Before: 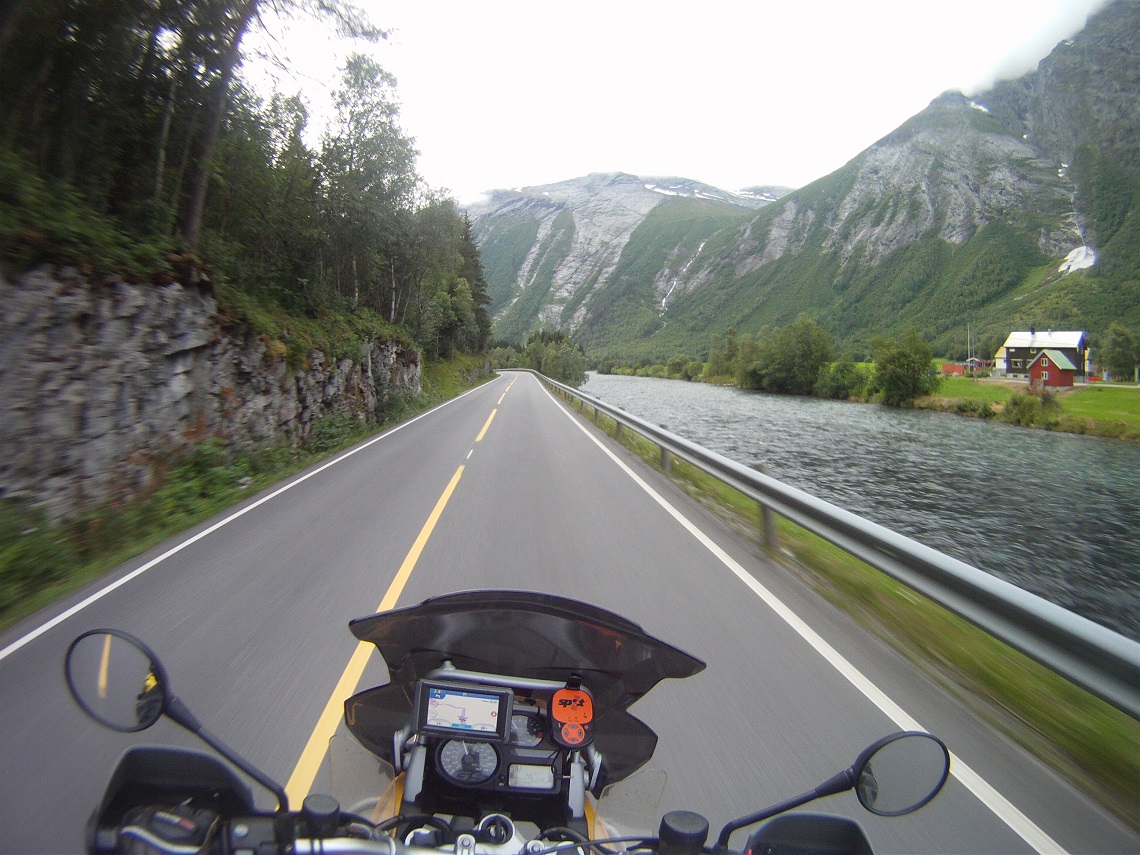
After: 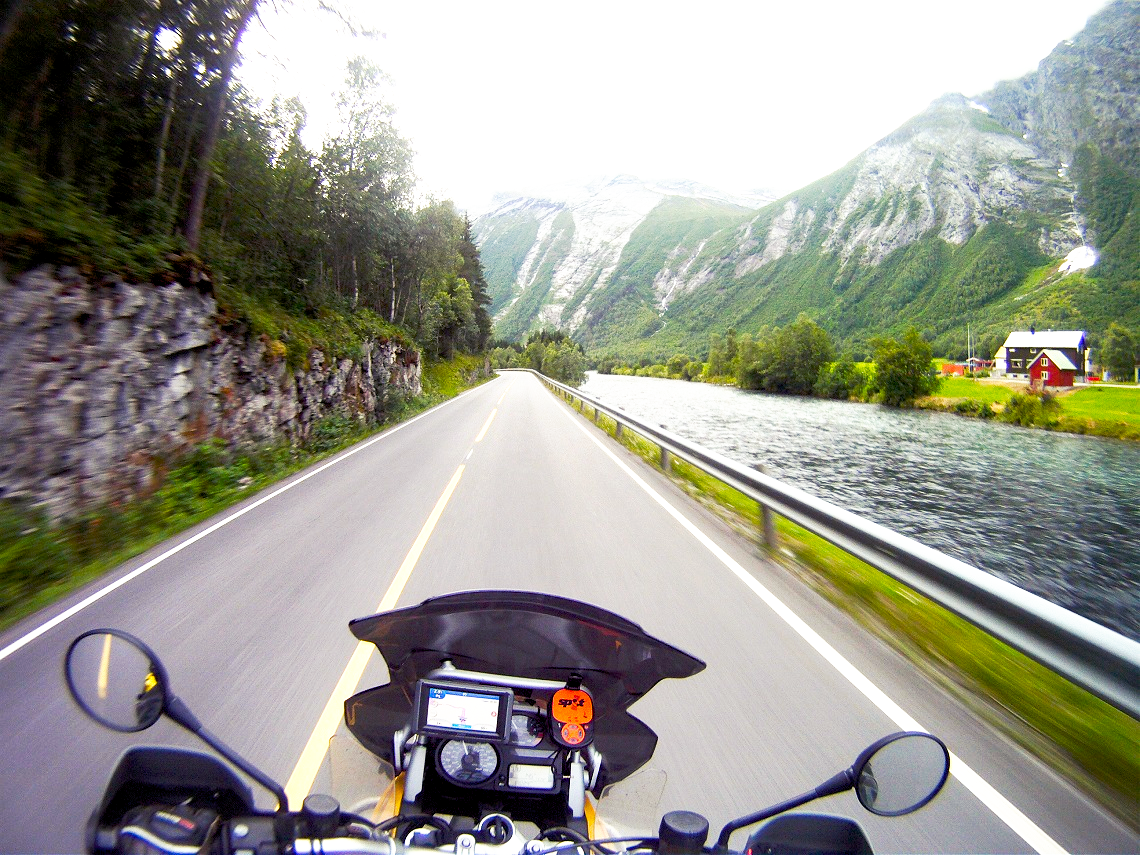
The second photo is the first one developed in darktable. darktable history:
color balance rgb: shadows lift › luminance -21.66%, shadows lift › chroma 6.57%, shadows lift › hue 270°, power › chroma 0.68%, power › hue 60°, highlights gain › luminance 6.08%, highlights gain › chroma 1.33%, highlights gain › hue 90°, global offset › luminance -0.87%, perceptual saturation grading › global saturation 26.86%, perceptual saturation grading › highlights -28.39%, perceptual saturation grading › mid-tones 15.22%, perceptual saturation grading › shadows 33.98%, perceptual brilliance grading › highlights 10%, perceptual brilliance grading › mid-tones 5%
tone curve: curves: ch0 [(0, 0) (0.003, 0.01) (0.011, 0.017) (0.025, 0.035) (0.044, 0.068) (0.069, 0.109) (0.1, 0.144) (0.136, 0.185) (0.177, 0.231) (0.224, 0.279) (0.277, 0.346) (0.335, 0.42) (0.399, 0.5) (0.468, 0.603) (0.543, 0.712) (0.623, 0.808) (0.709, 0.883) (0.801, 0.957) (0.898, 0.993) (1, 1)], preserve colors none
contrast equalizer: octaves 7, y [[0.6 ×6], [0.55 ×6], [0 ×6], [0 ×6], [0 ×6]], mix 0.15
